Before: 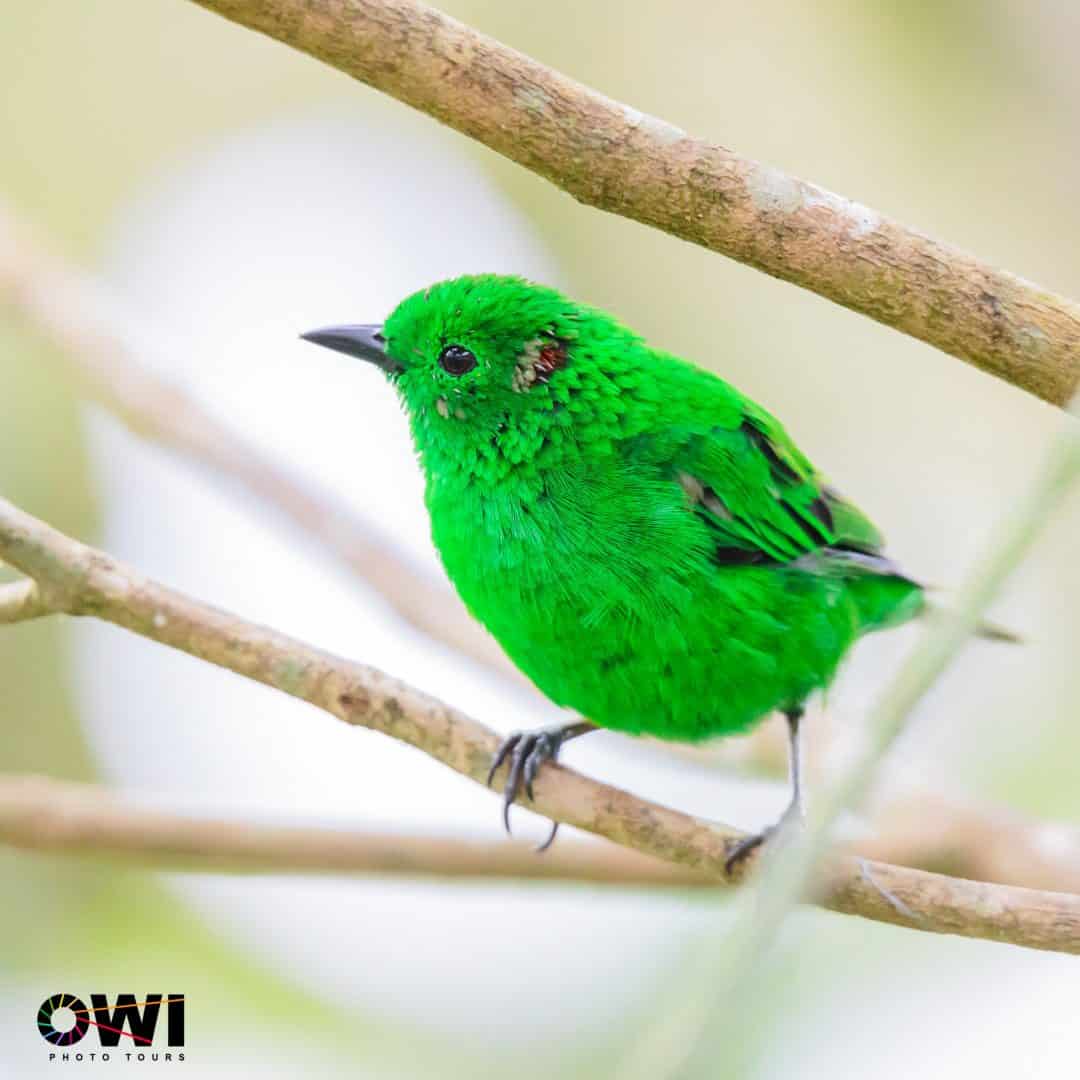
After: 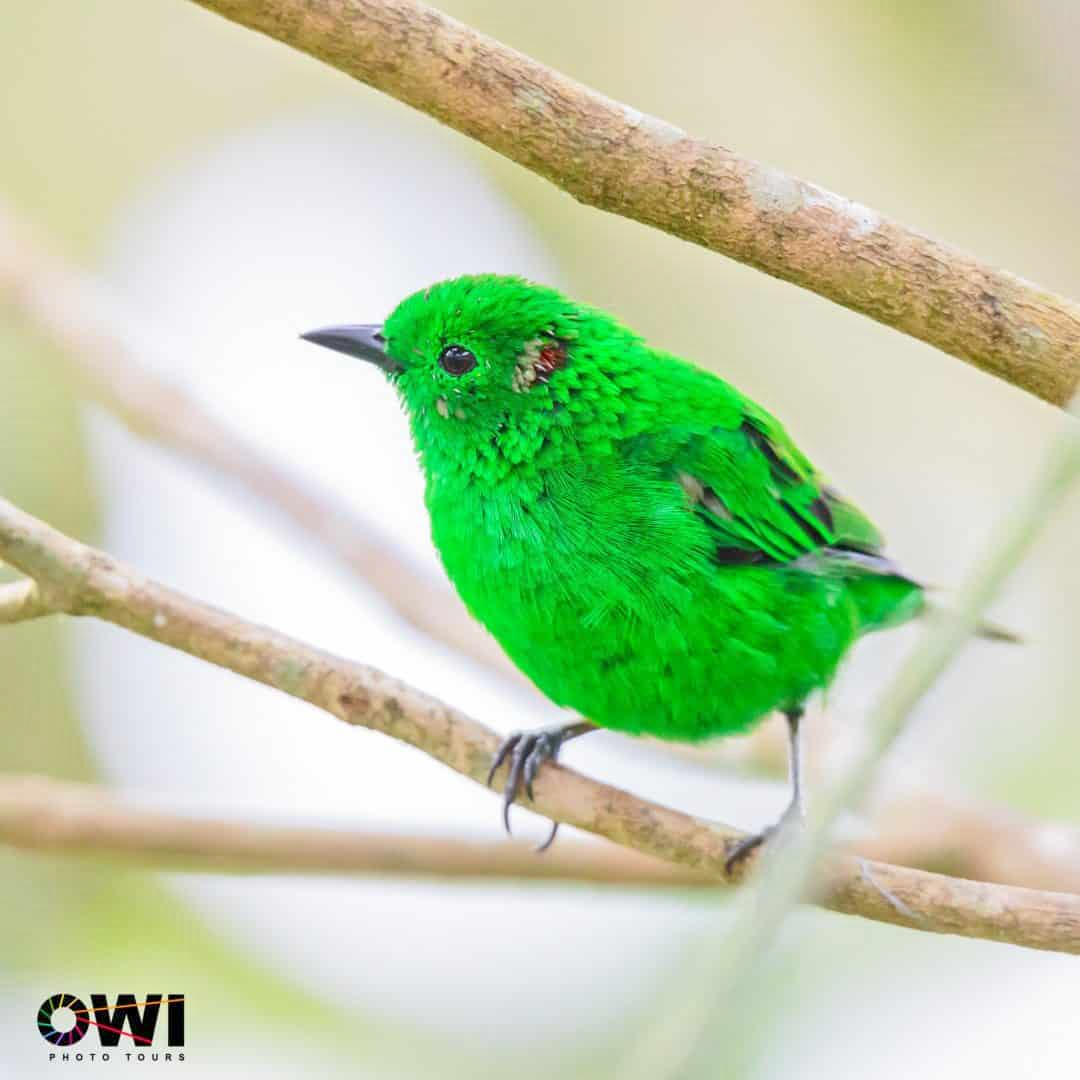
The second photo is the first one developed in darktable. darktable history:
tone equalizer: -8 EV 0.985 EV, -7 EV 0.996 EV, -6 EV 1.02 EV, -5 EV 1.04 EV, -4 EV 1.02 EV, -3 EV 0.749 EV, -2 EV 0.505 EV, -1 EV 0.245 EV
